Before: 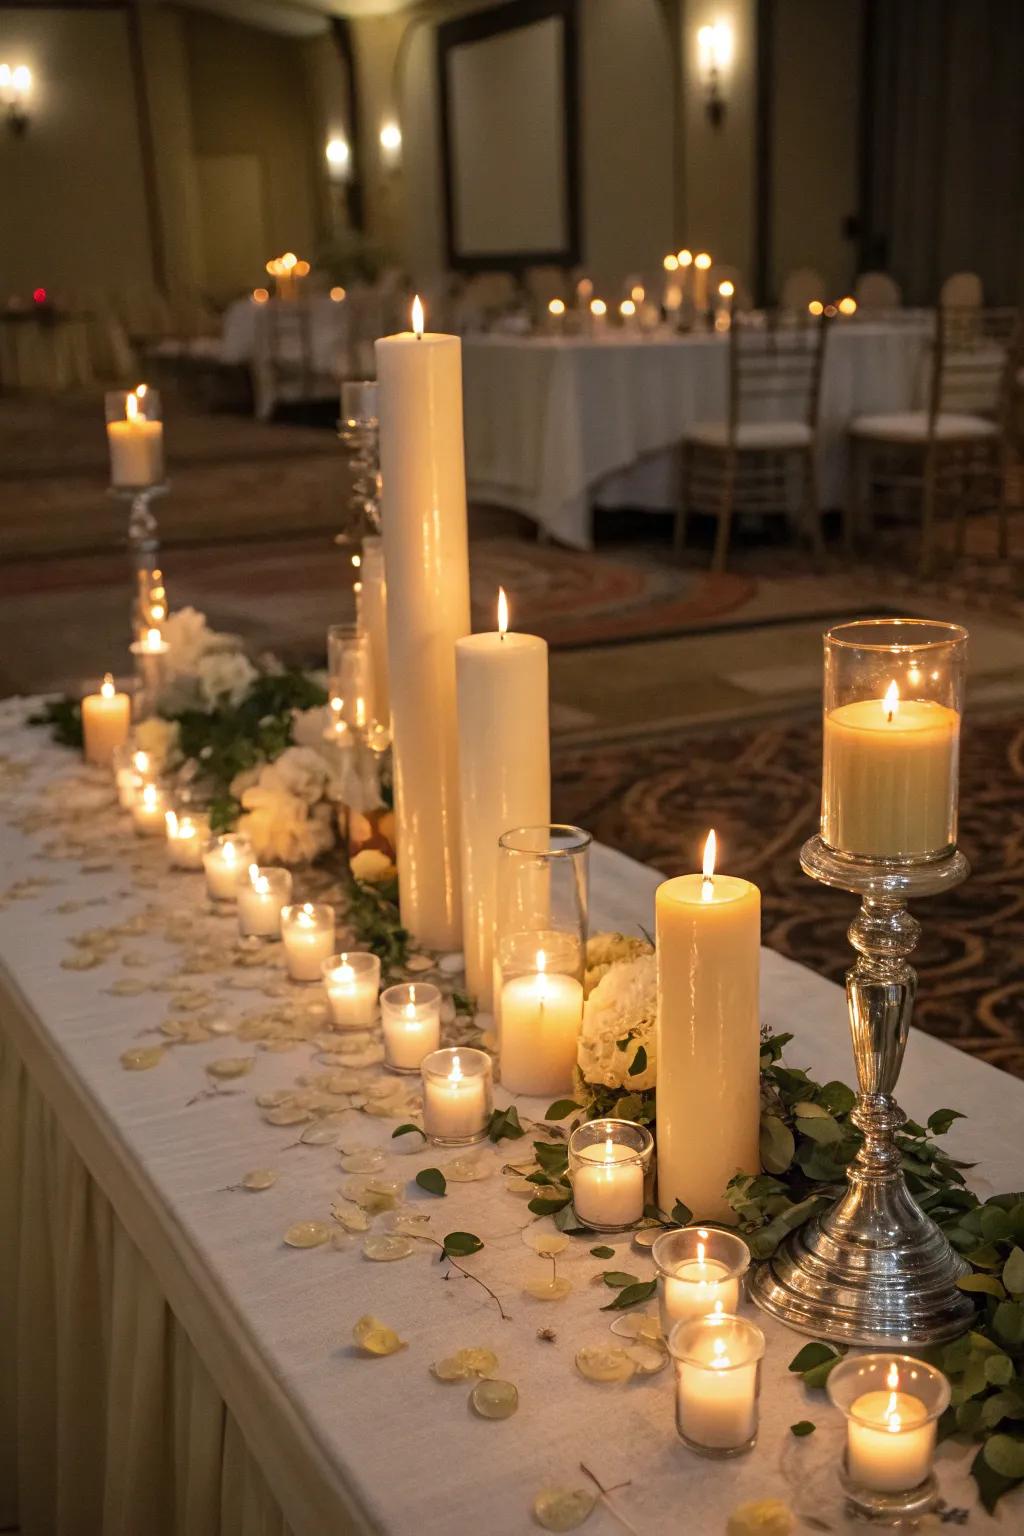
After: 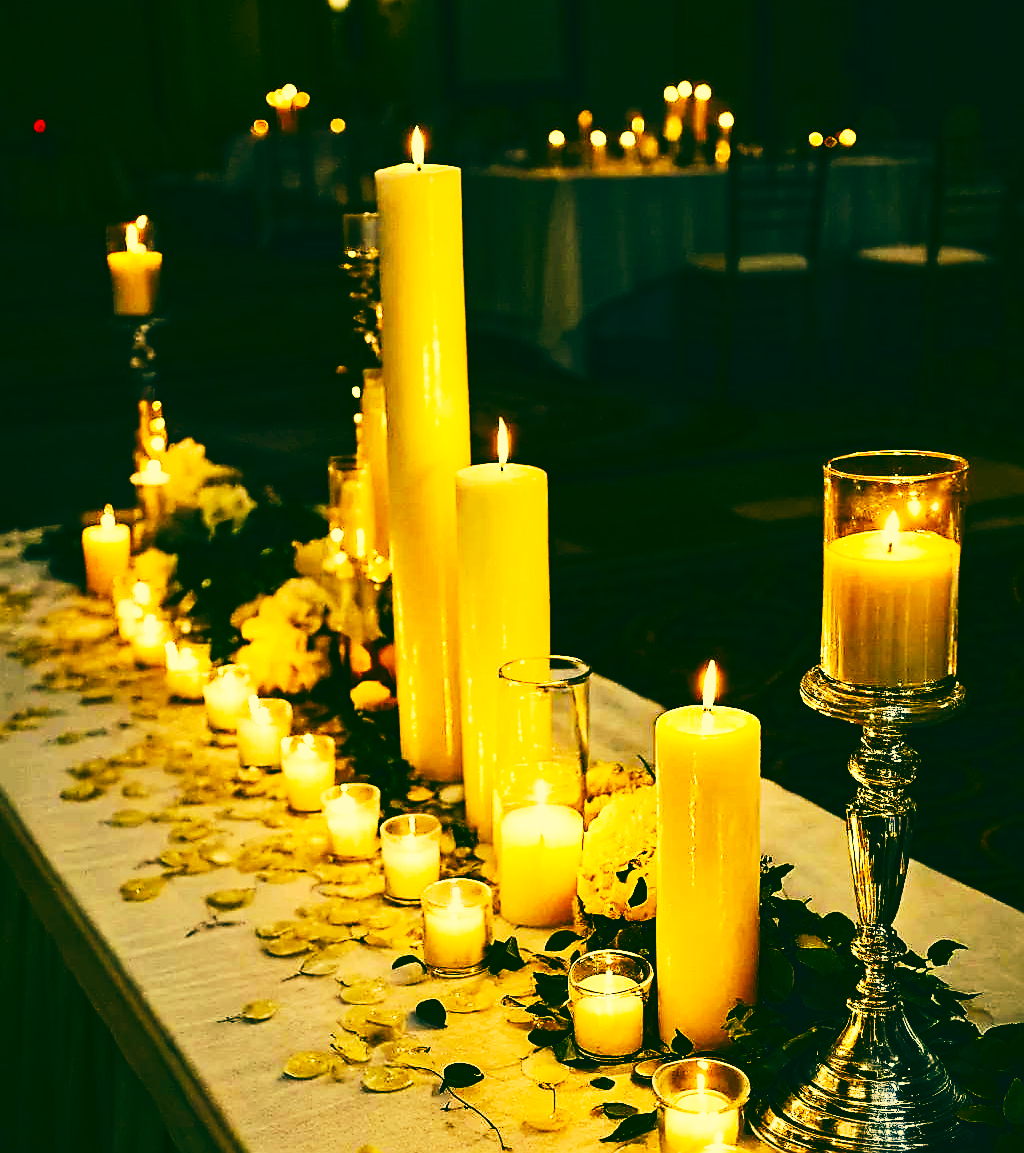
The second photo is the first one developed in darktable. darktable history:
base curve: curves: ch0 [(0, 0.015) (0.085, 0.116) (0.134, 0.298) (0.19, 0.545) (0.296, 0.764) (0.599, 0.982) (1, 1)], preserve colors none
contrast brightness saturation: contrast 0.244, brightness -0.24, saturation 0.145
color correction: highlights a* 2, highlights b* 34.48, shadows a* -35.91, shadows b* -5.62
sharpen: radius 1.427, amount 1.266, threshold 0.813
exposure: exposure -0.488 EV, compensate exposure bias true, compensate highlight preservation false
crop: top 11.044%, bottom 13.879%
